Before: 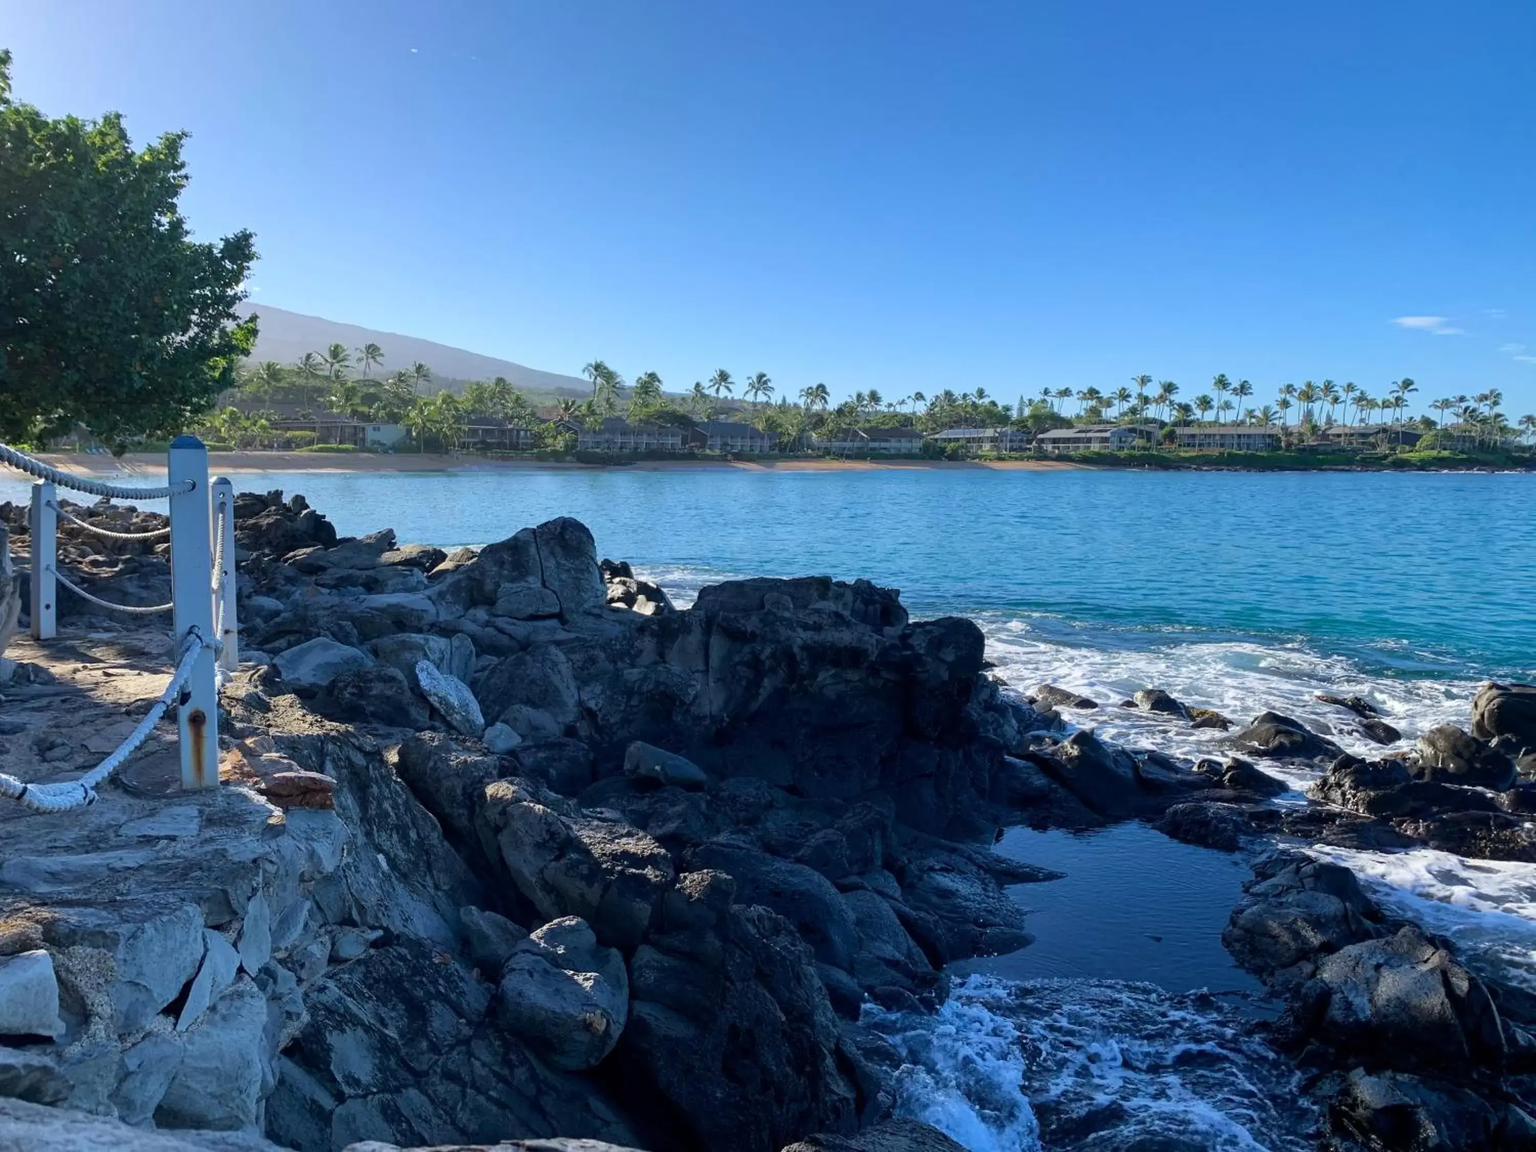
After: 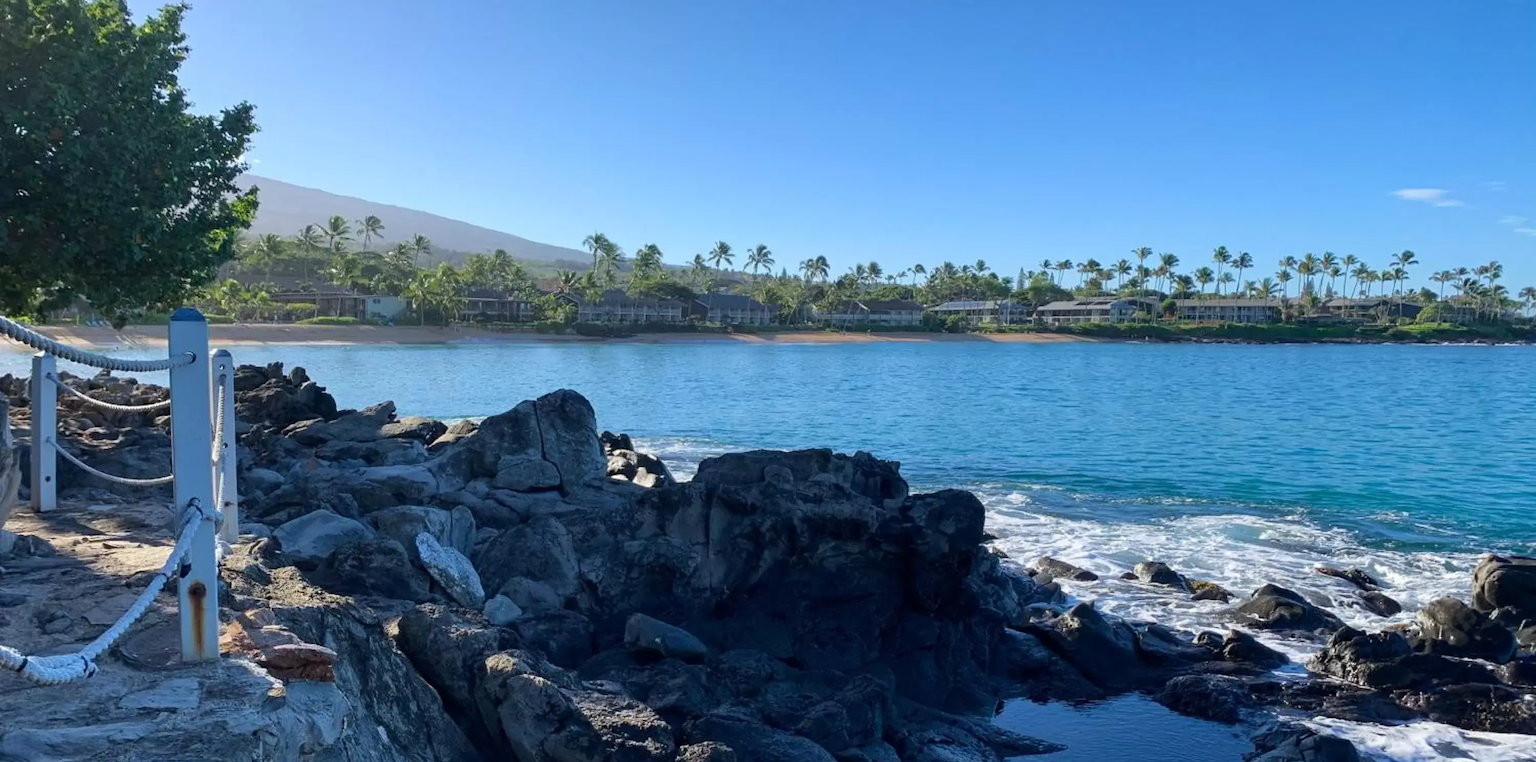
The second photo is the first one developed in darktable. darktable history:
crop: top 11.15%, bottom 22.587%
